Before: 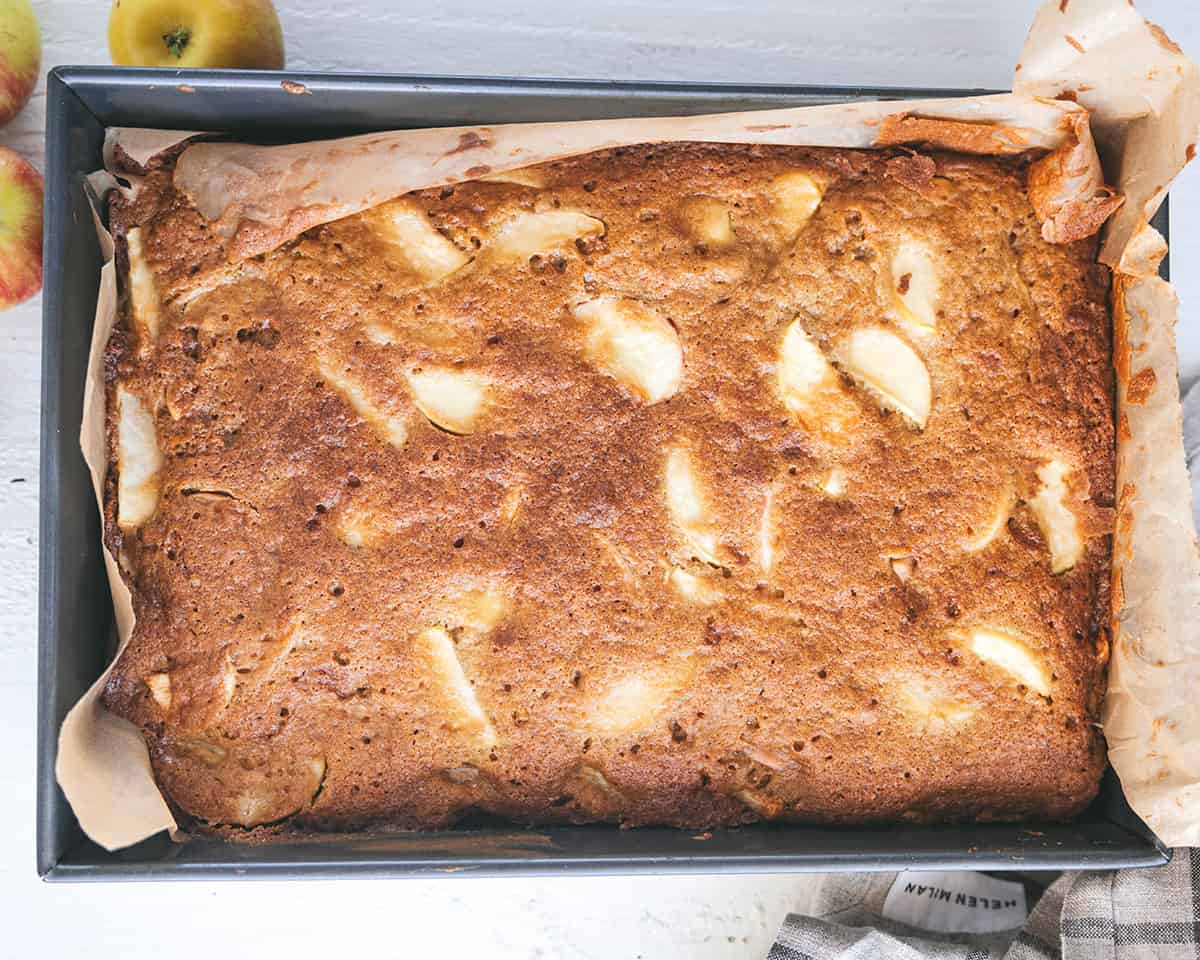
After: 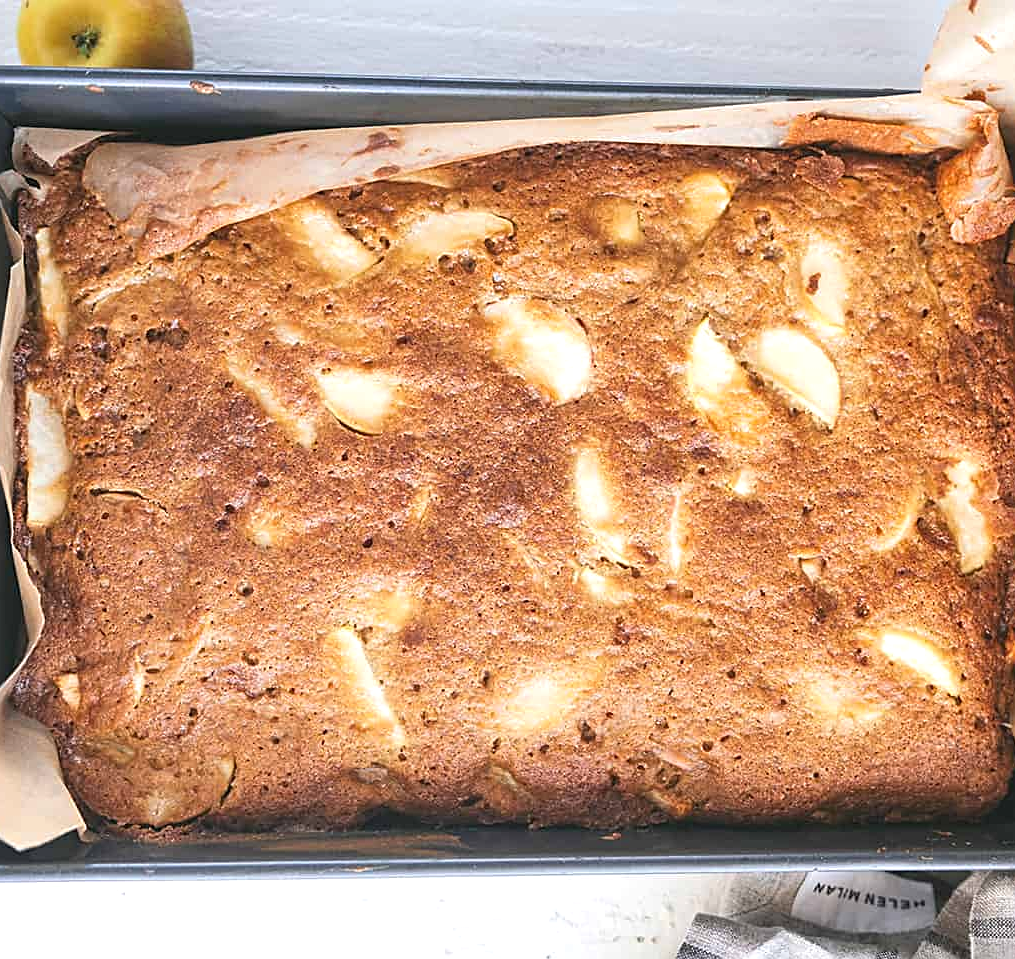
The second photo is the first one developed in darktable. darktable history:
exposure: exposure 0.203 EV, compensate highlight preservation false
sharpen: on, module defaults
crop: left 7.607%, right 7.804%
